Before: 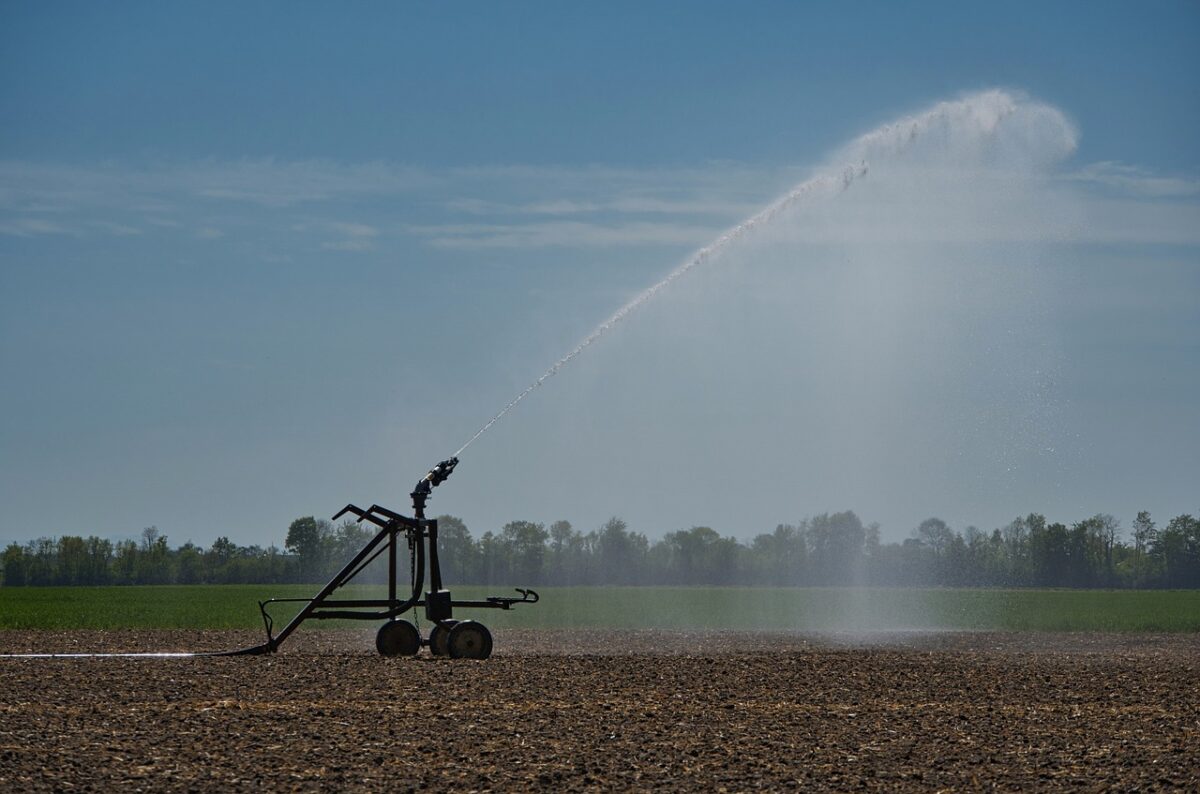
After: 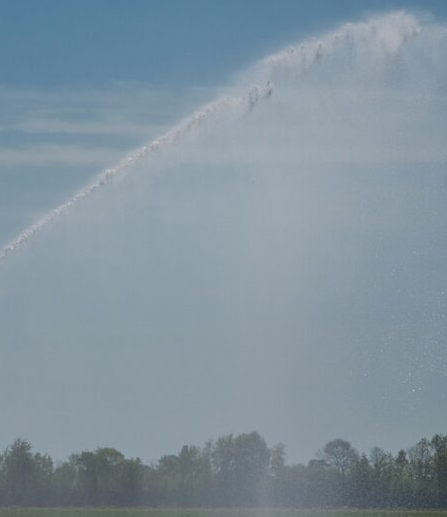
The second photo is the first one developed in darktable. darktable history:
crop and rotate: left 49.587%, top 10.117%, right 13.135%, bottom 24.734%
